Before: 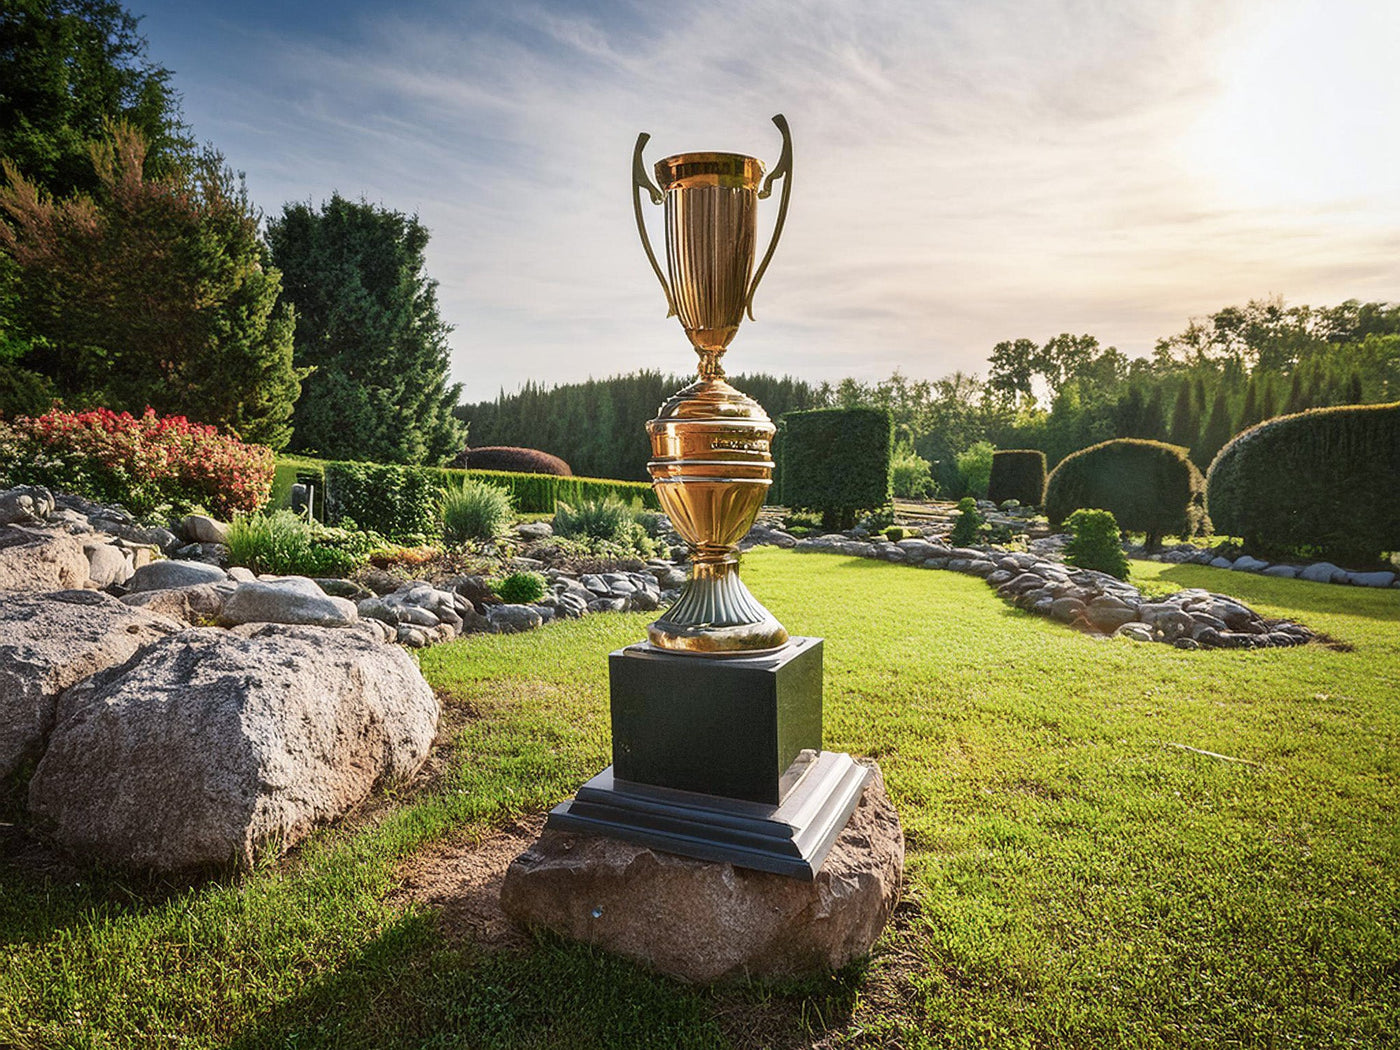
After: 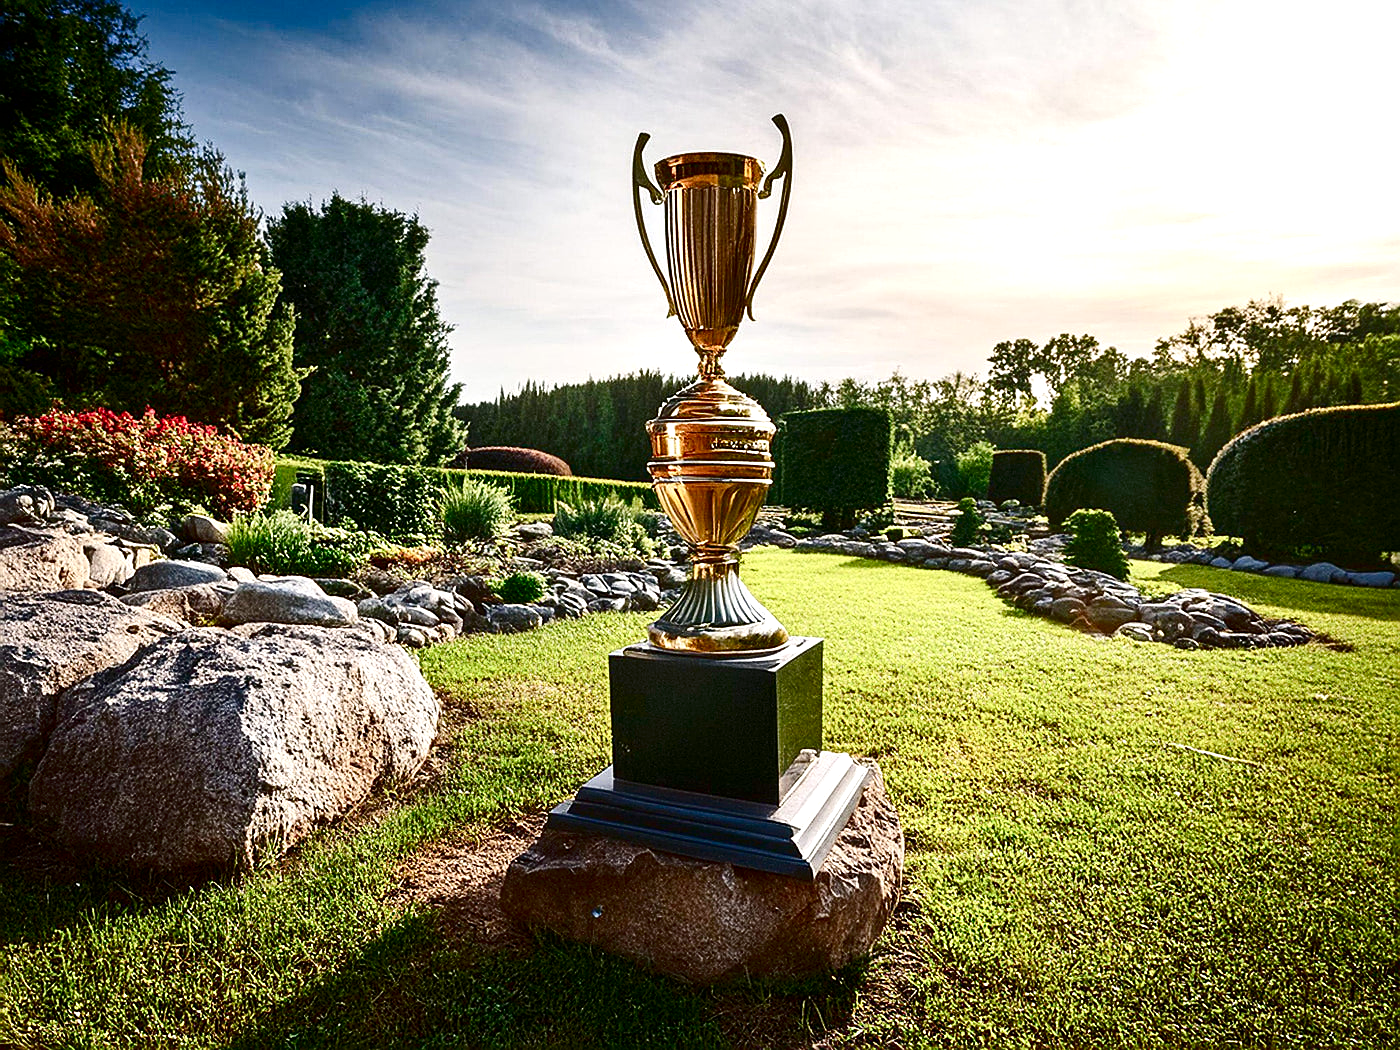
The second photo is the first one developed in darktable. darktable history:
contrast brightness saturation: contrast 0.19, brightness -0.24, saturation 0.11
sharpen: on, module defaults
color balance rgb: perceptual saturation grading › global saturation 20%, perceptual saturation grading › highlights -50%, perceptual saturation grading › shadows 30%, perceptual brilliance grading › global brilliance 10%, perceptual brilliance grading › shadows 15%
